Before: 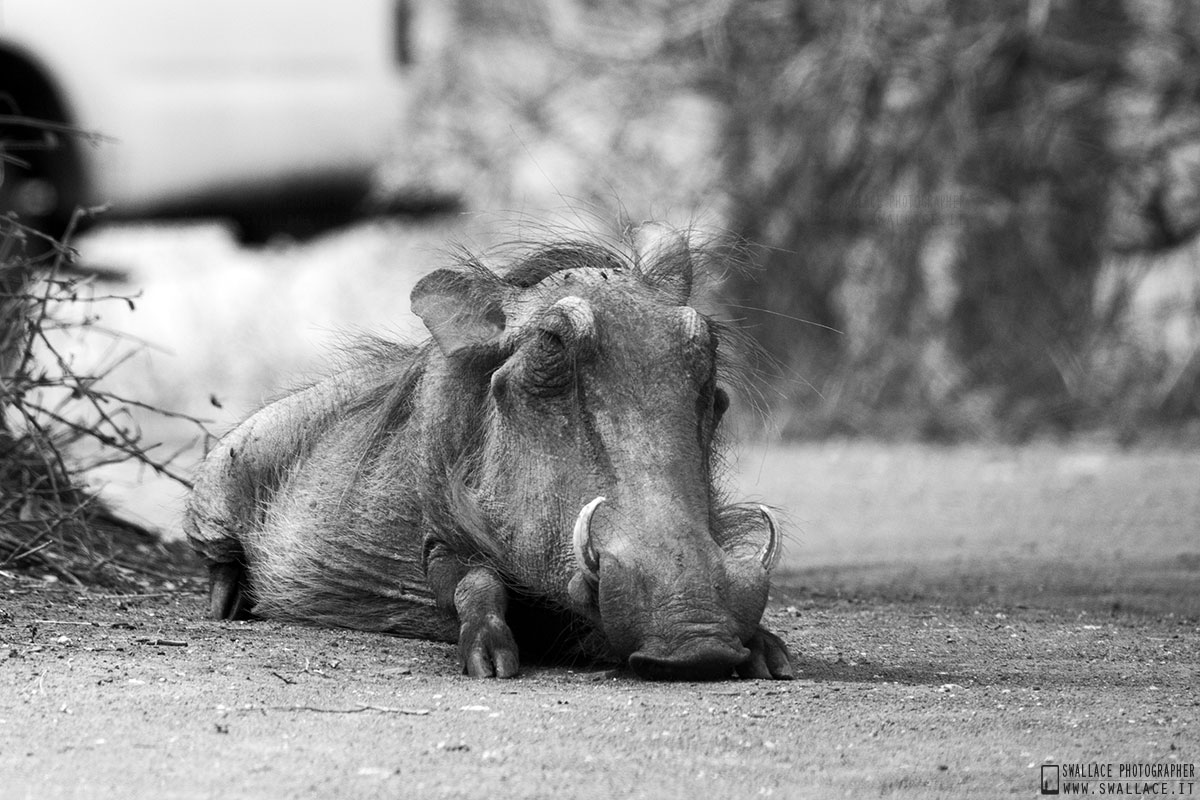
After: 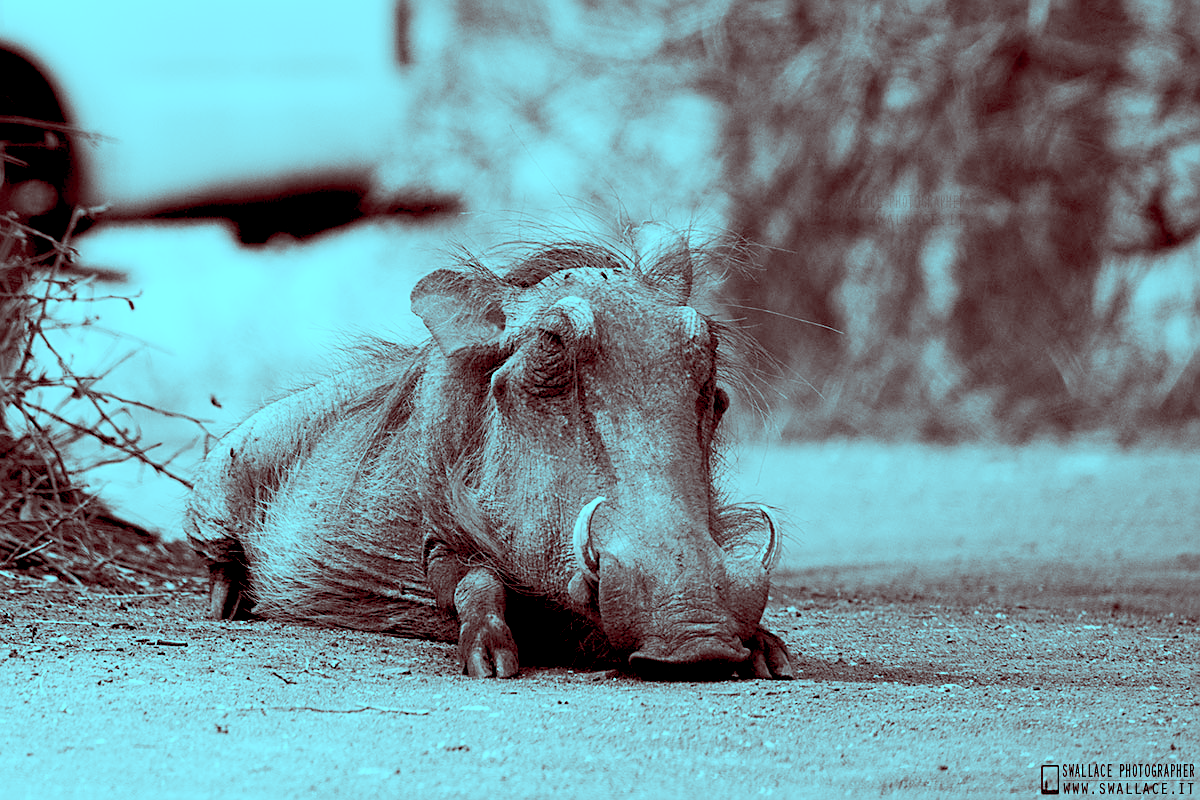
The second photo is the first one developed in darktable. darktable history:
contrast brightness saturation: contrast 0.198, brightness 0.162, saturation 0.23
exposure: black level correction 0.007, compensate exposure bias true, compensate highlight preservation false
color balance rgb: shadows lift › chroma 1.036%, shadows lift › hue 29.59°, highlights gain › luminance -33.233%, highlights gain › chroma 5.801%, highlights gain › hue 219.69°, global offset › luminance -0.199%, global offset › chroma 0.262%, linear chroma grading › global chroma 49.927%, perceptual saturation grading › global saturation 0.924%, global vibrance 50.312%
sharpen: on, module defaults
